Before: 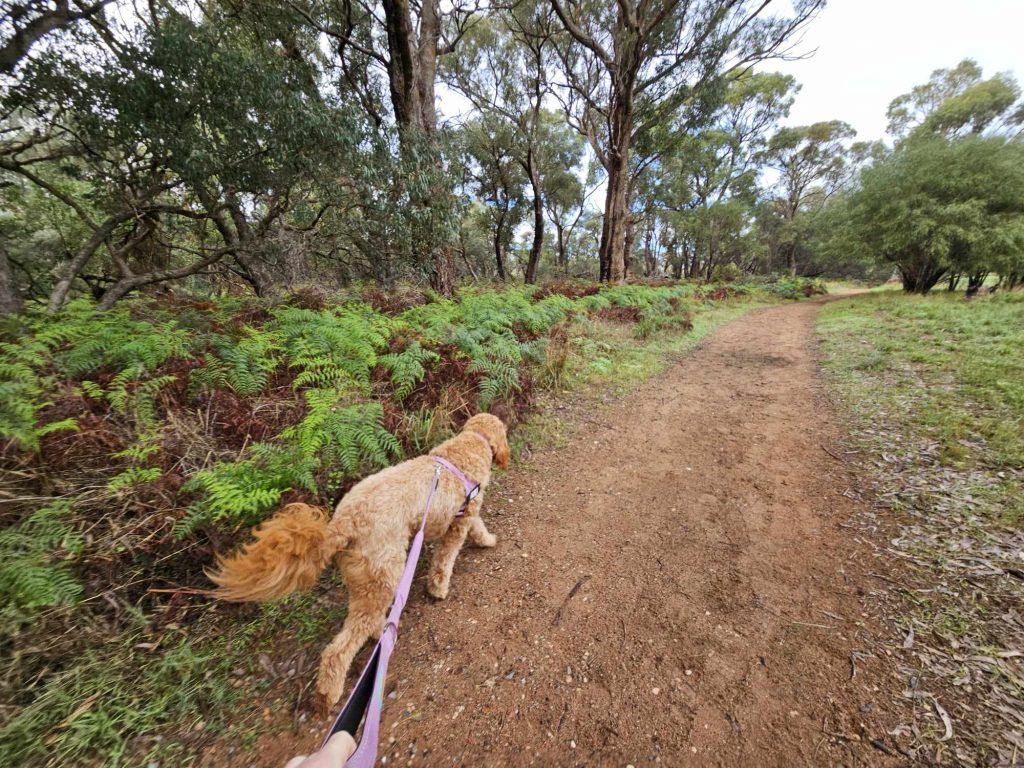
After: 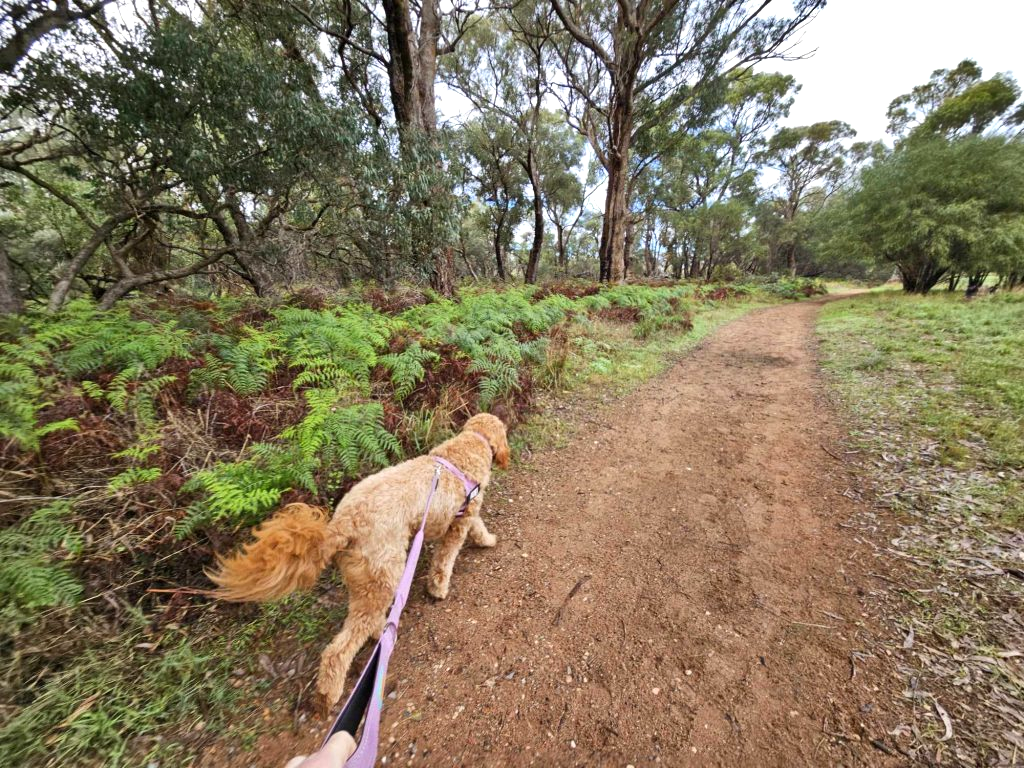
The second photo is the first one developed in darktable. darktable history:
shadows and highlights: shadows 30.63, highlights -63.22, shadows color adjustment 98%, highlights color adjustment 58.61%, soften with gaussian | blend: blend mode normal, opacity 100%; mask: uniform (no mask)
highlight reconstruction: method clip highlights, clipping threshold 0
exposure: exposure 0.127 EV
